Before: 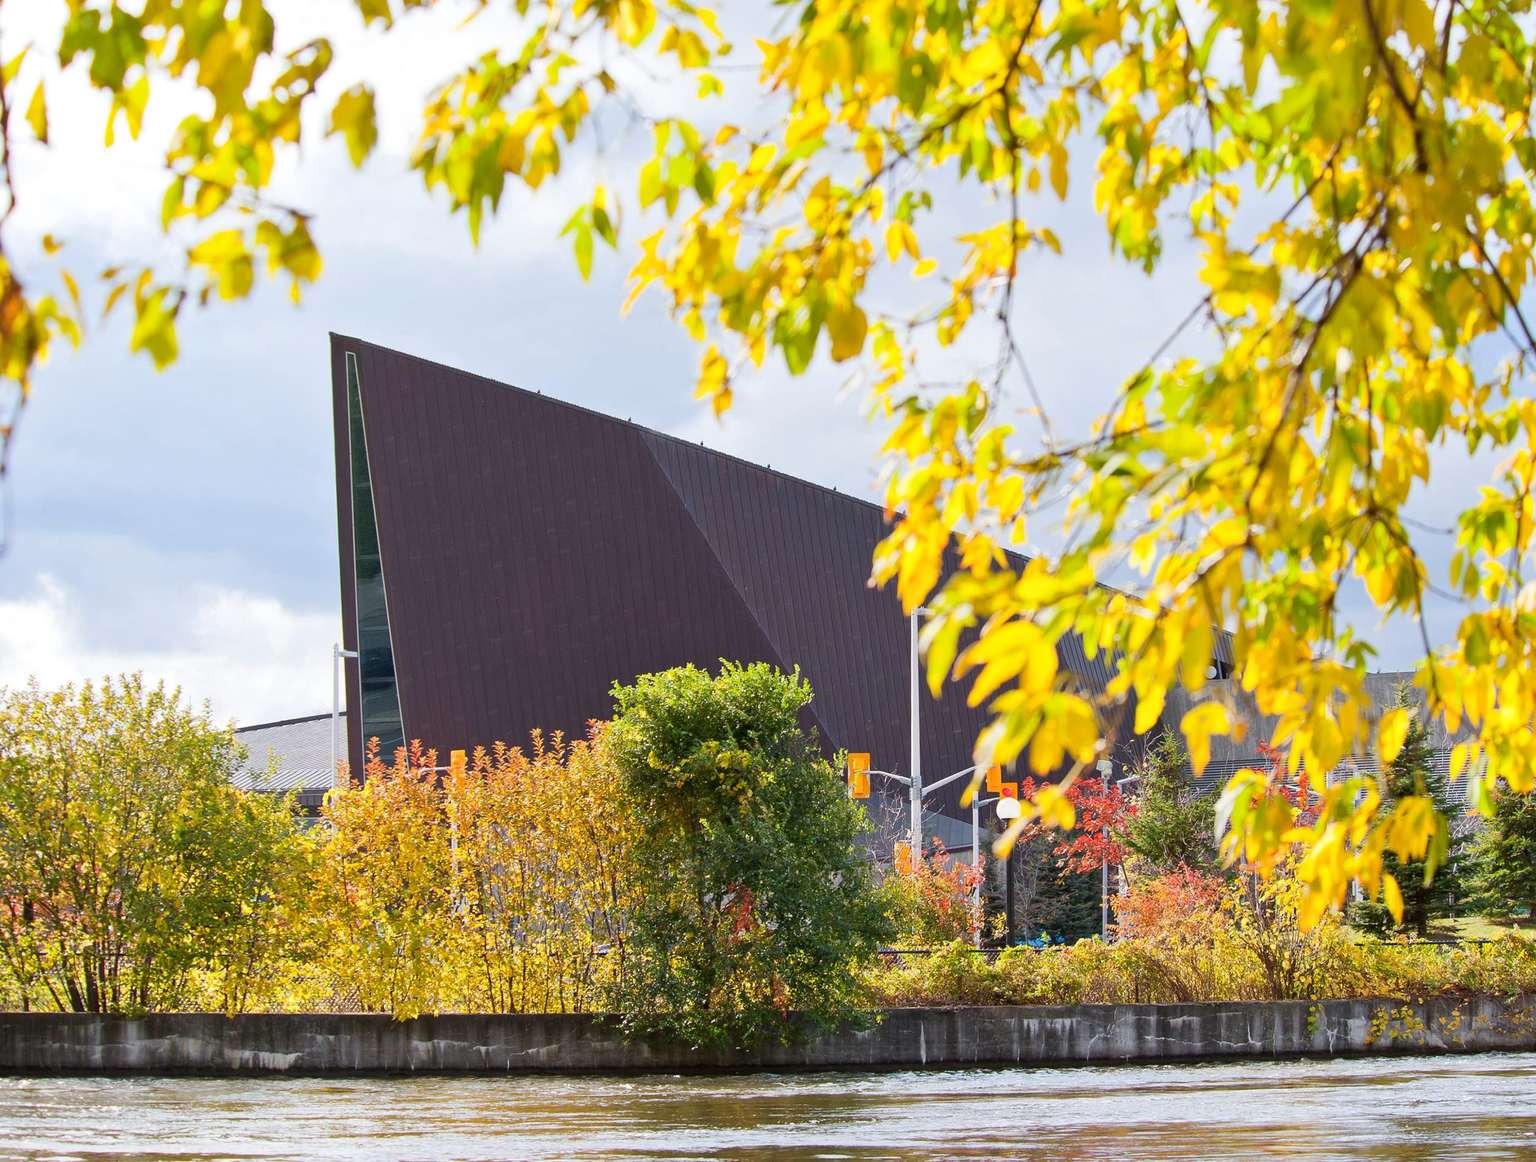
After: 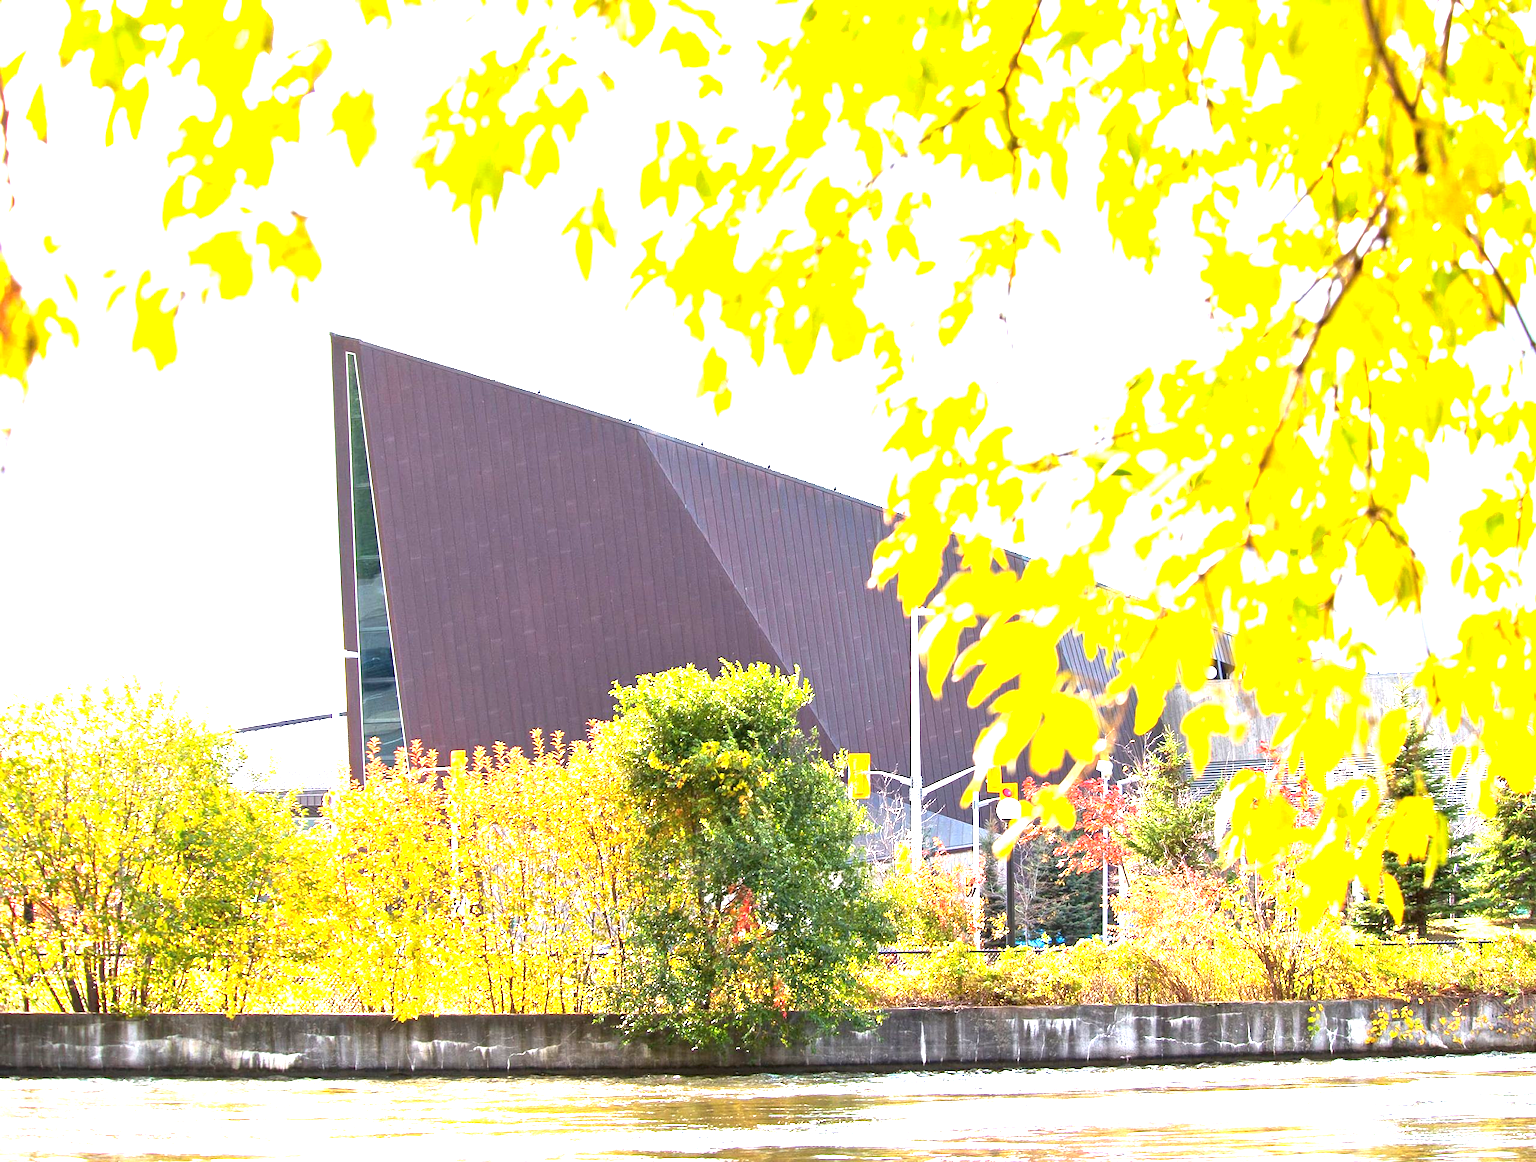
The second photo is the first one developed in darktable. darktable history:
exposure: black level correction 0, exposure 1.993 EV, compensate highlight preservation false
base curve: curves: ch0 [(0, 0) (0.303, 0.277) (1, 1)], preserve colors none
